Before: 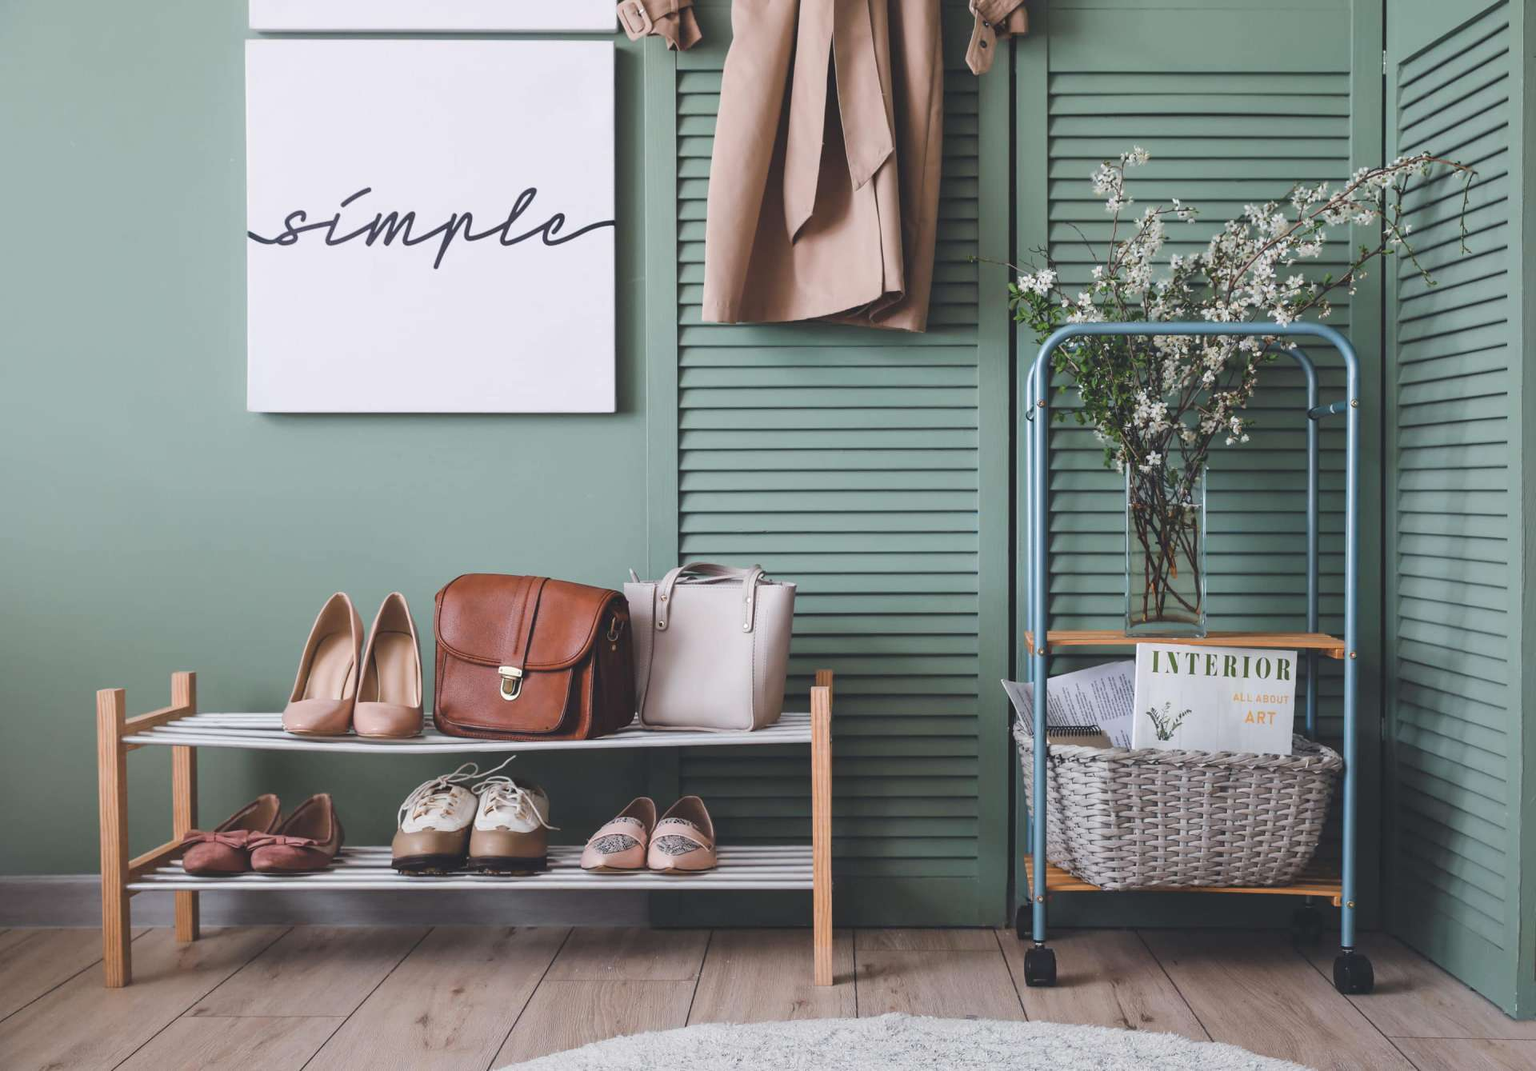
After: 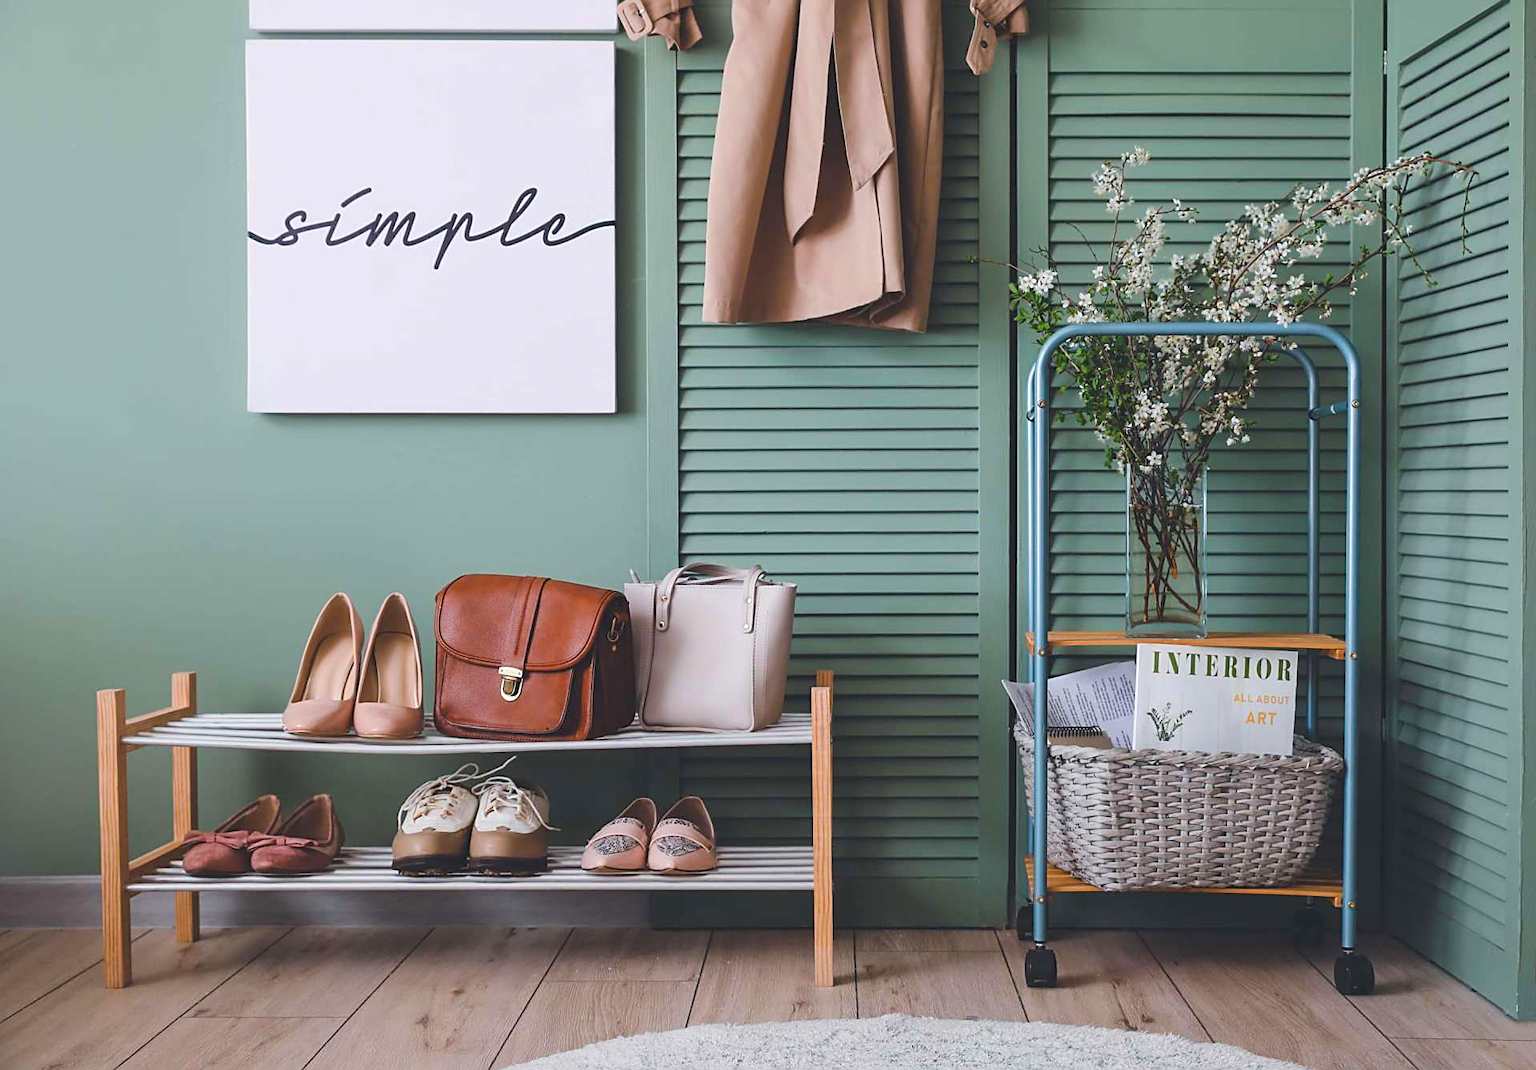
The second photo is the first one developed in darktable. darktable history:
sharpen: on, module defaults
color balance rgb: perceptual saturation grading › global saturation 20%, global vibrance 20%
tone equalizer: -8 EV -0.55 EV
